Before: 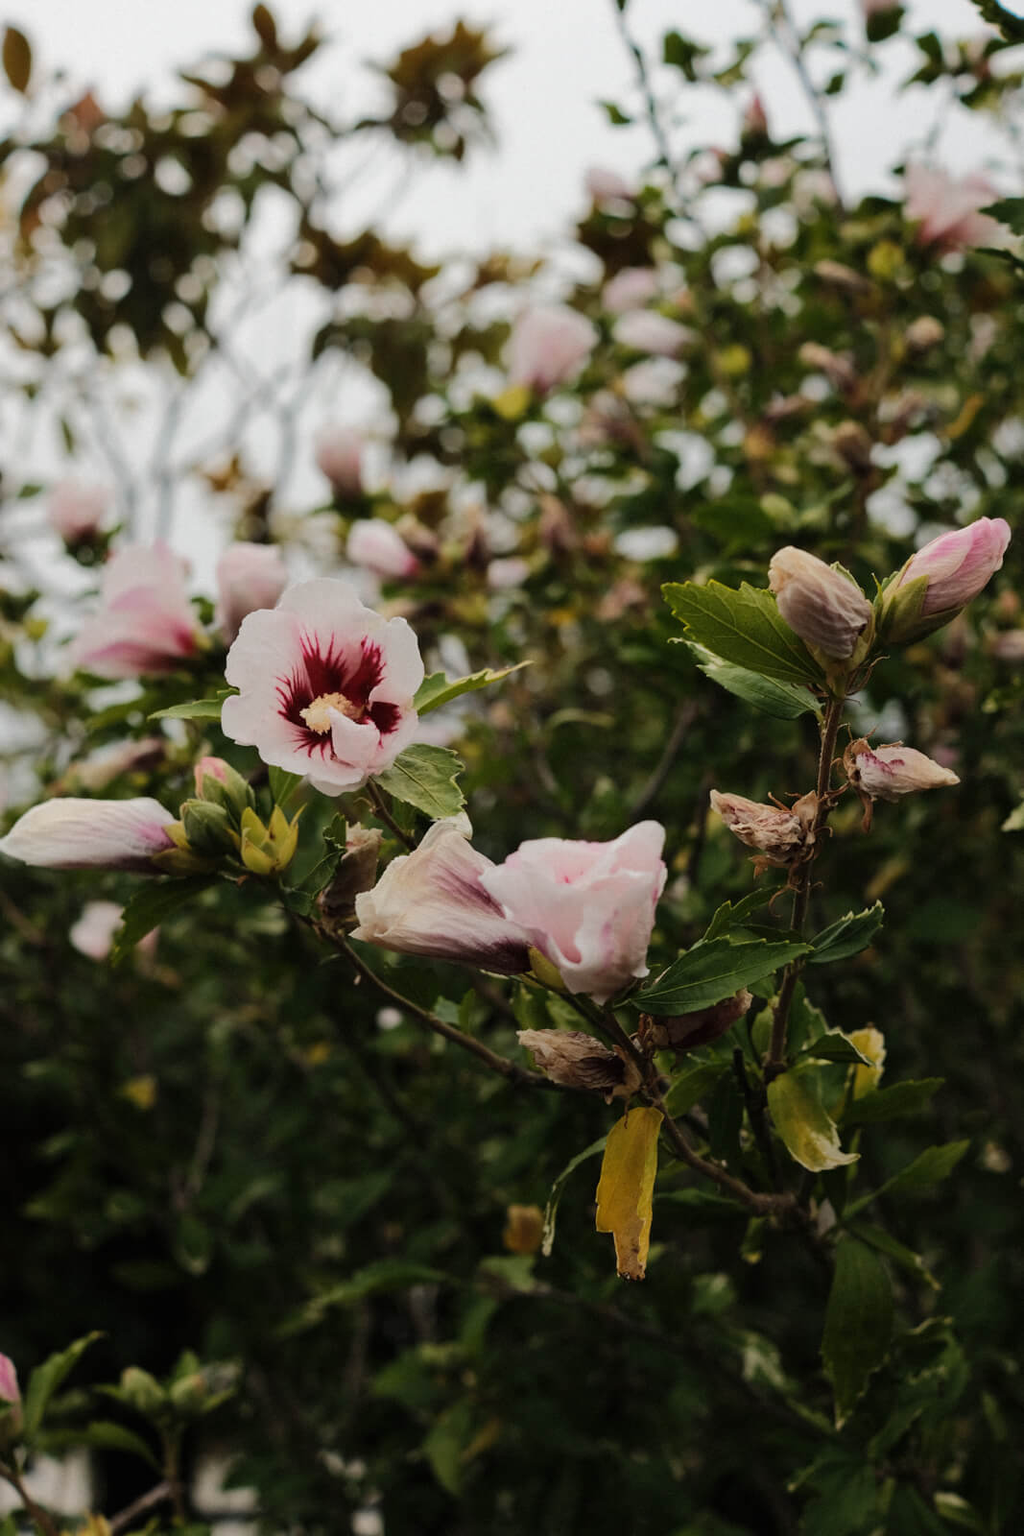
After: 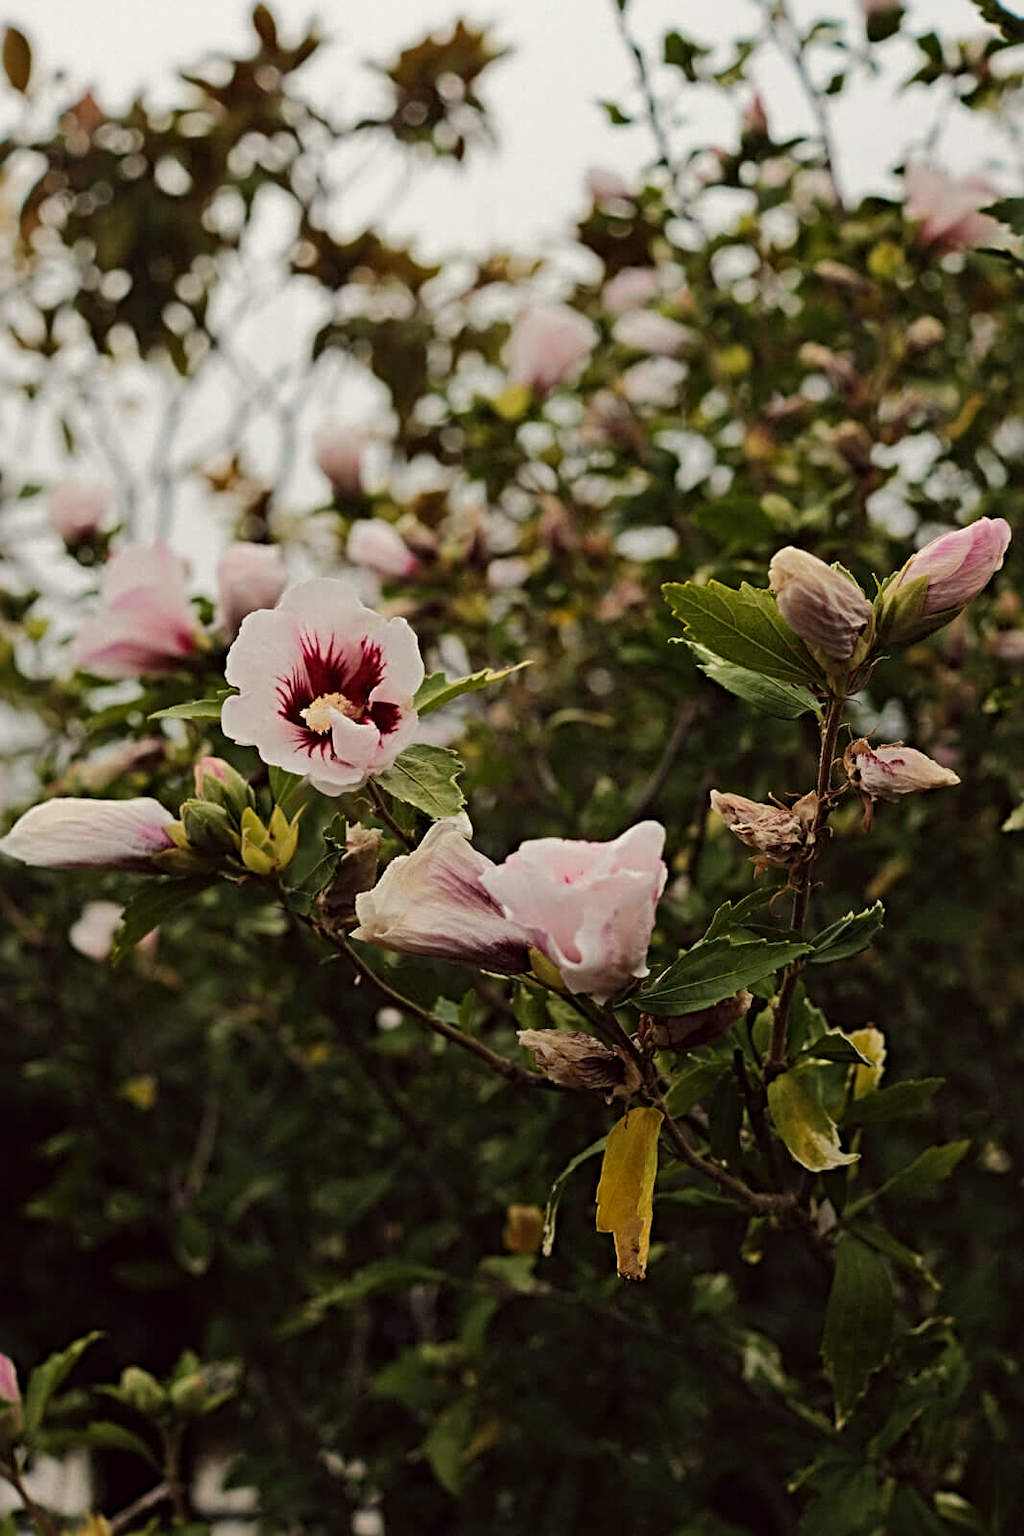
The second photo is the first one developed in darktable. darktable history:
color correction: highlights a* -0.867, highlights b* 4.6, shadows a* 3.52
tone equalizer: on, module defaults
sharpen: radius 4.857
